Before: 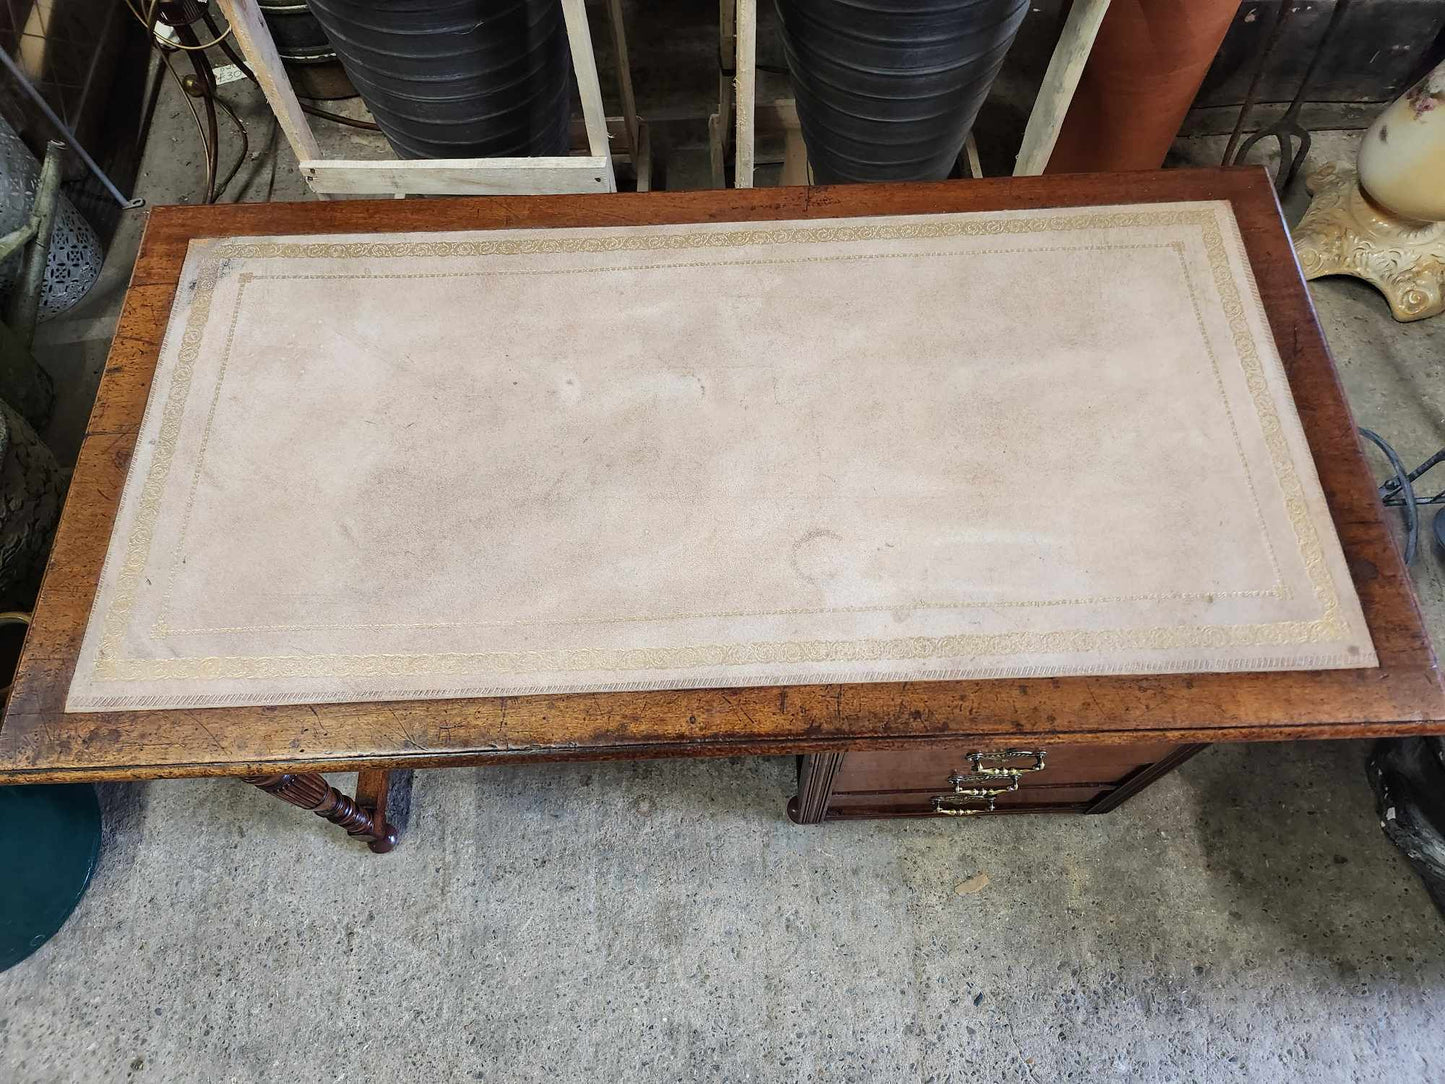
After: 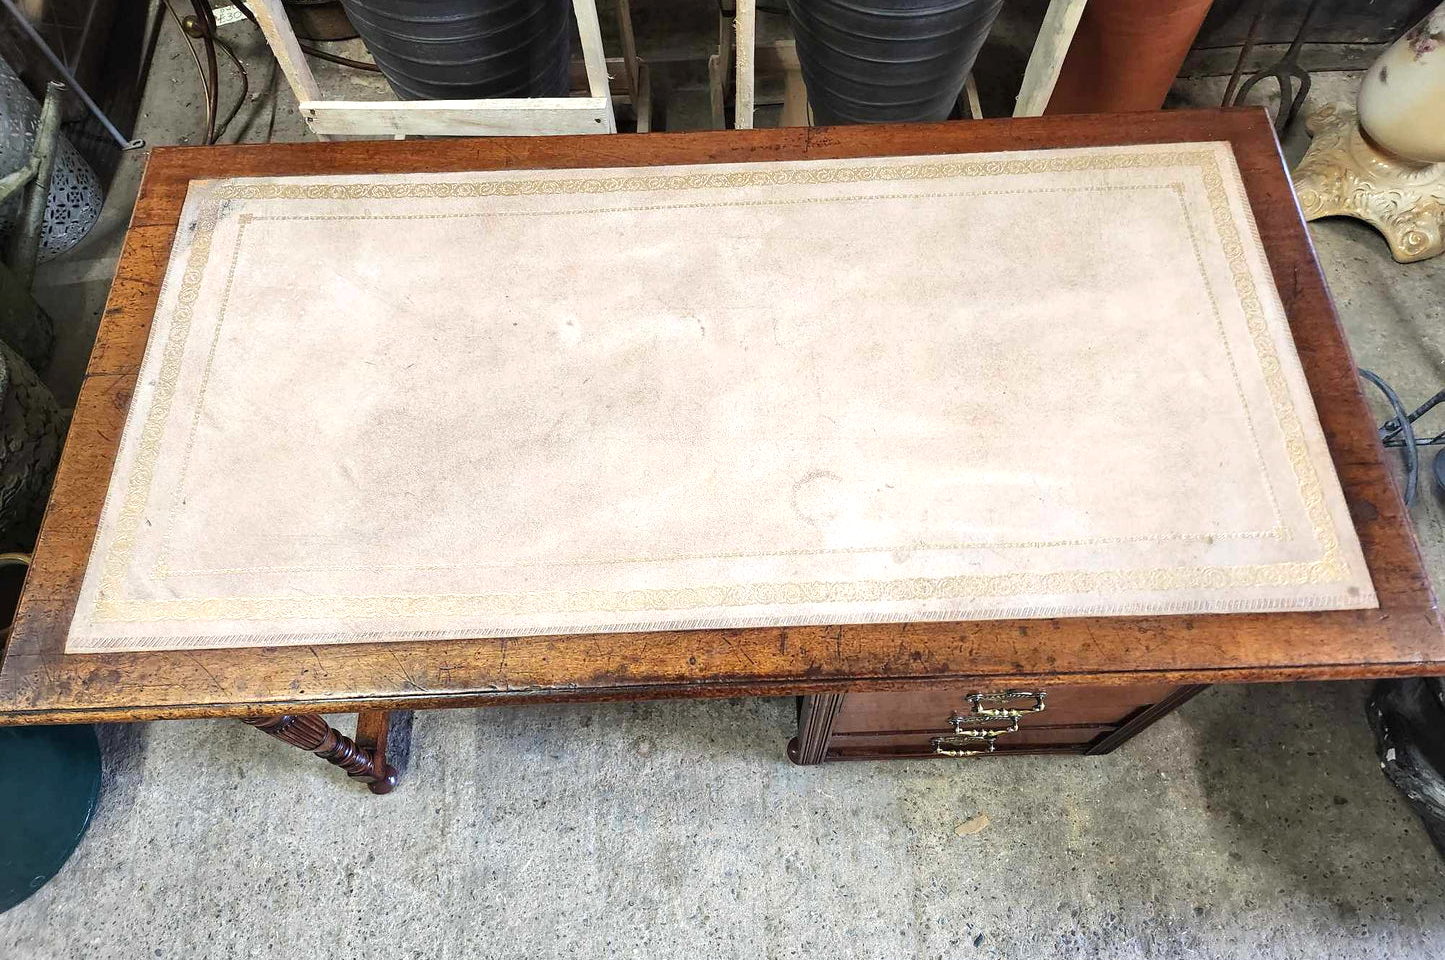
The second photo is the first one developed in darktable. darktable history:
vignetting: fall-off start 91.53%, brightness -0.216
crop and rotate: top 5.532%, bottom 5.836%
exposure: exposure 0.601 EV, compensate highlight preservation false
